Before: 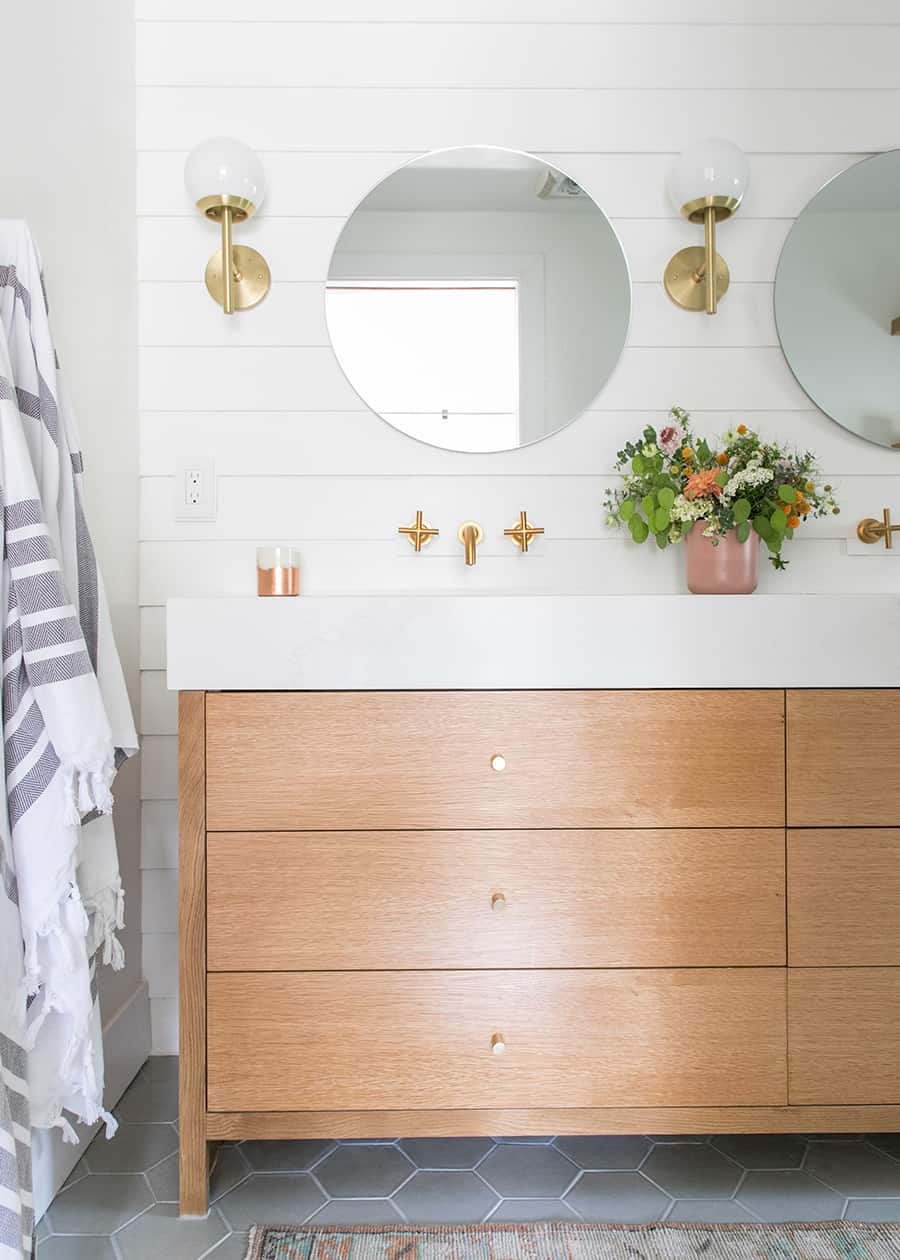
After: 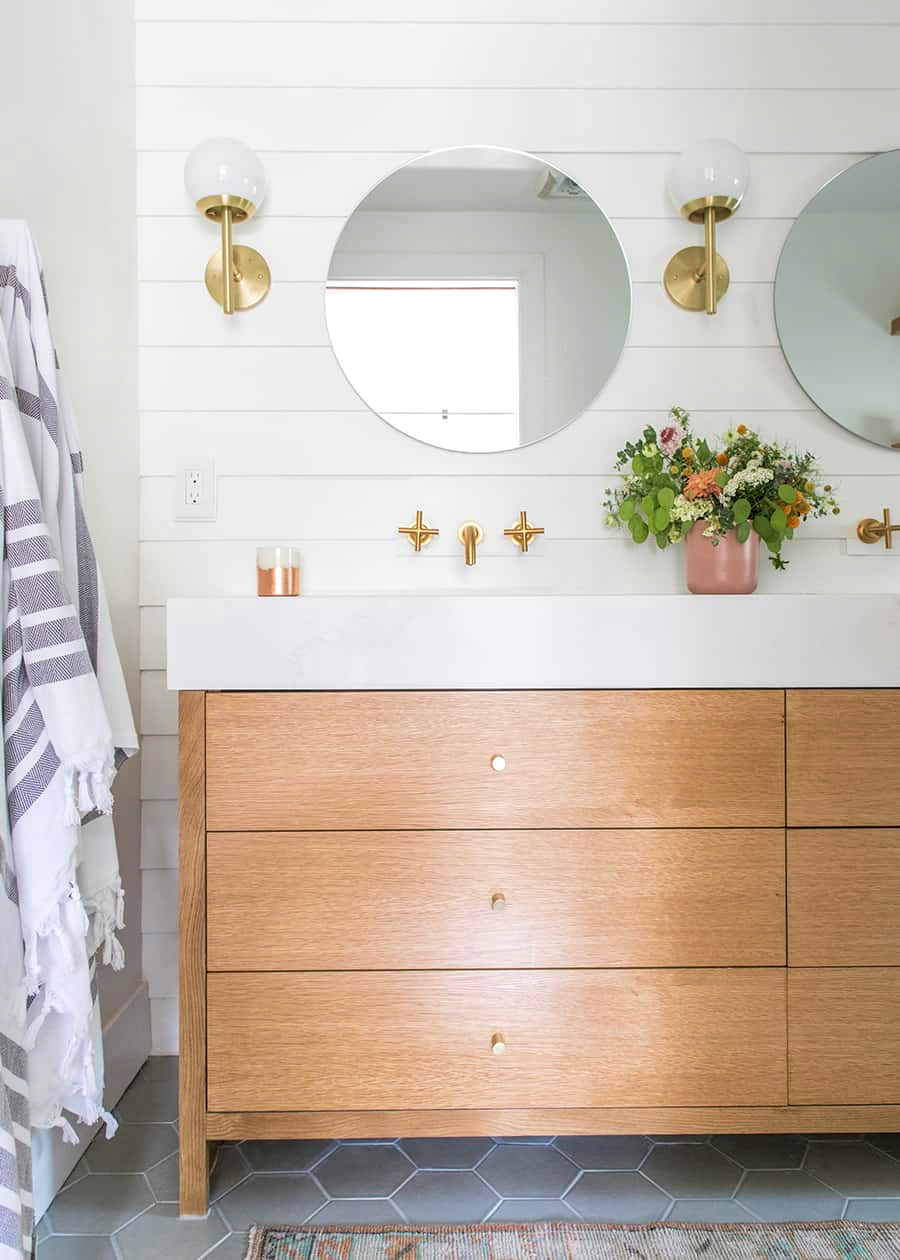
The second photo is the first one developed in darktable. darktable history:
local contrast: detail 117%
velvia: on, module defaults
